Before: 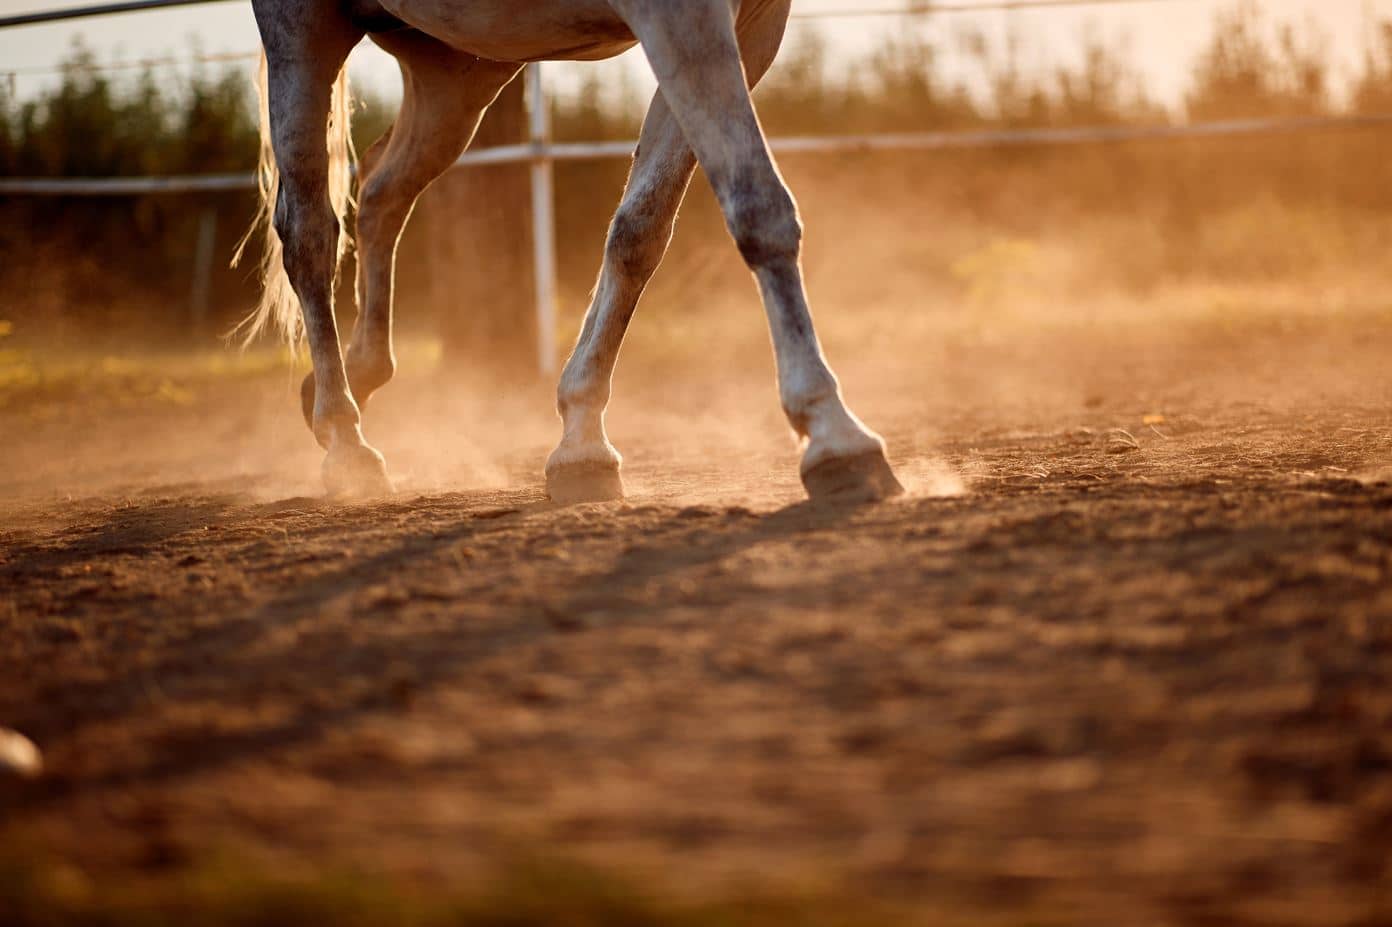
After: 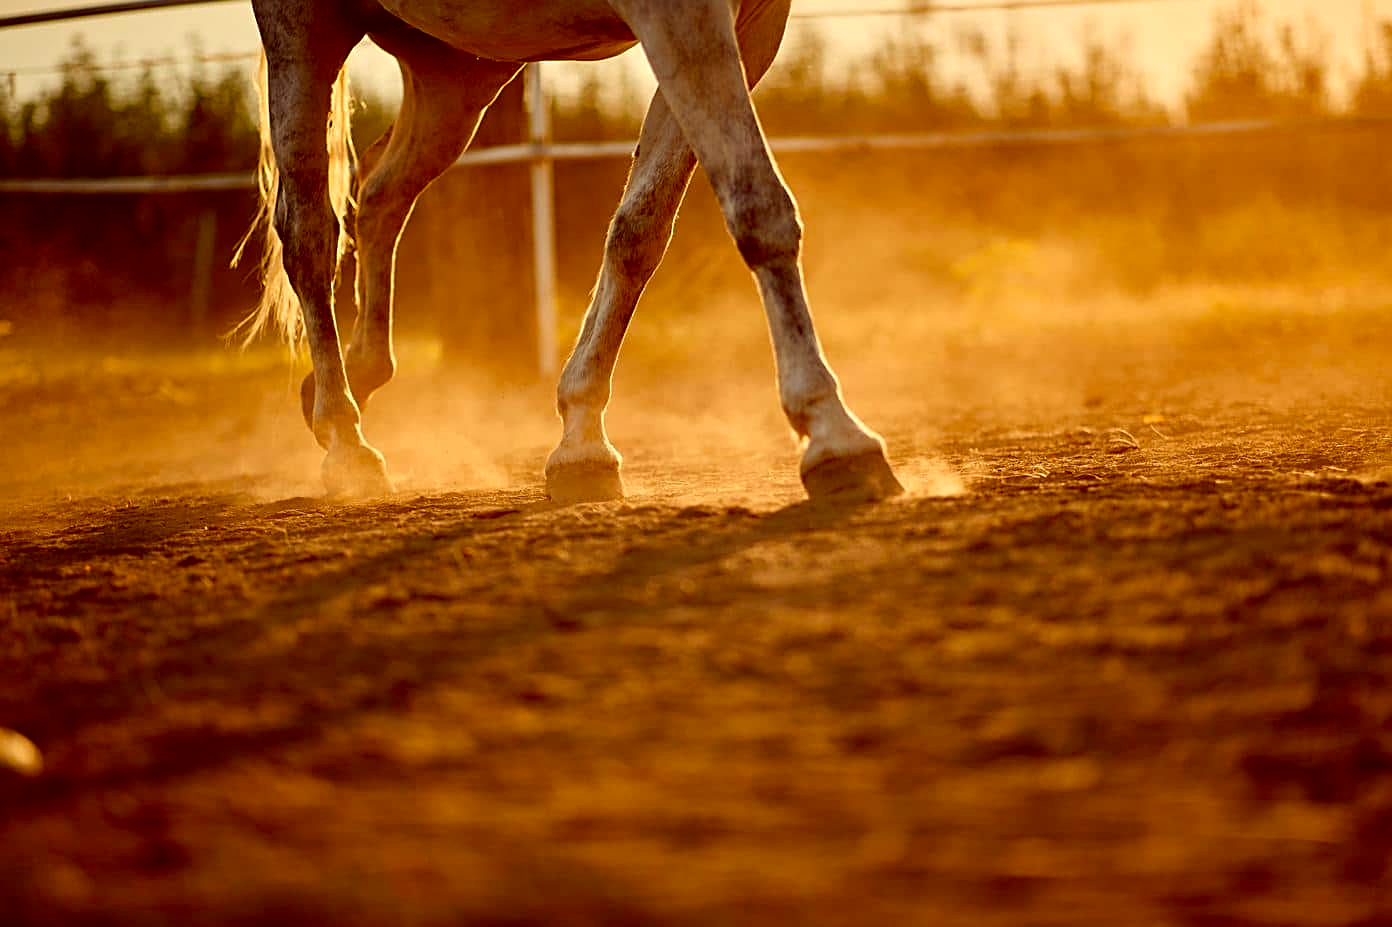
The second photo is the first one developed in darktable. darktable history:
sharpen: on, module defaults
tone equalizer: on, module defaults
color correction: highlights a* 1.1, highlights b* 23.75, shadows a* 16.34, shadows b* 24.78
haze removal: compatibility mode true, adaptive false
